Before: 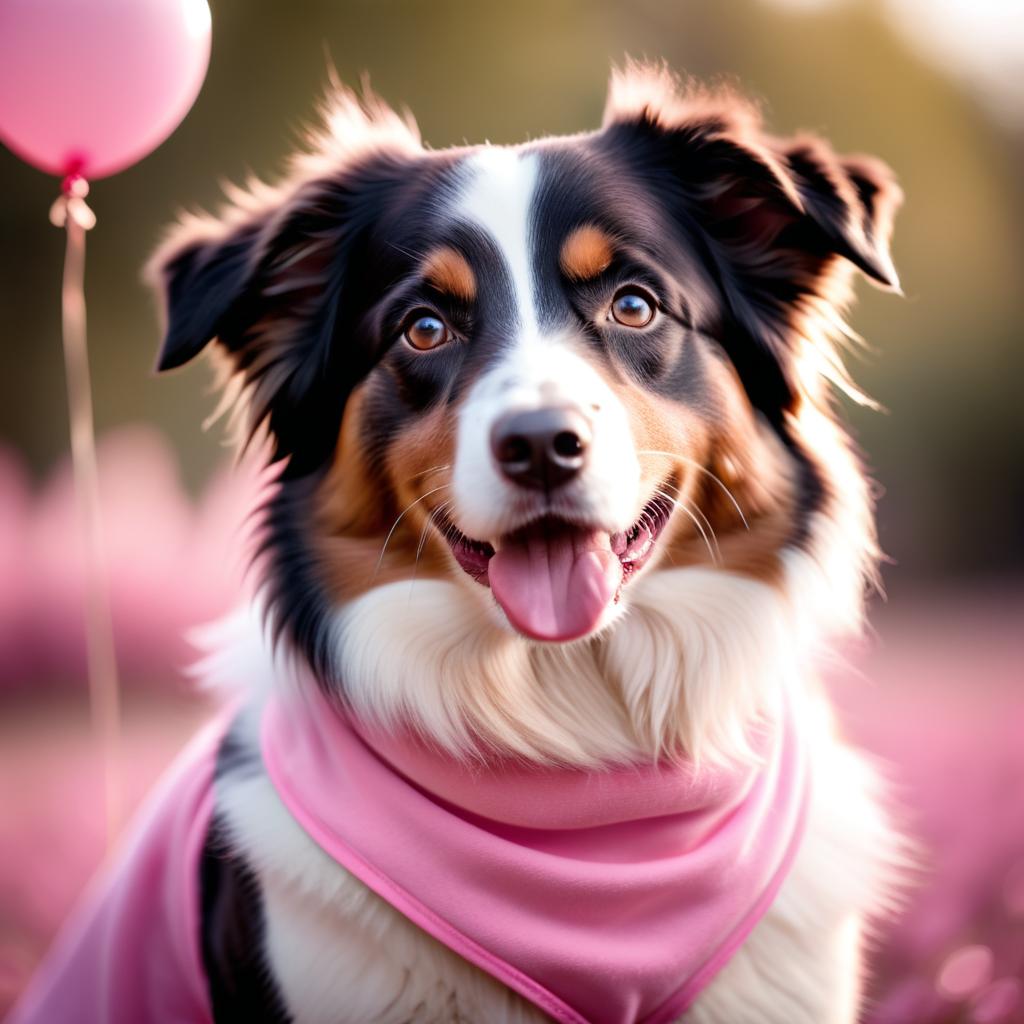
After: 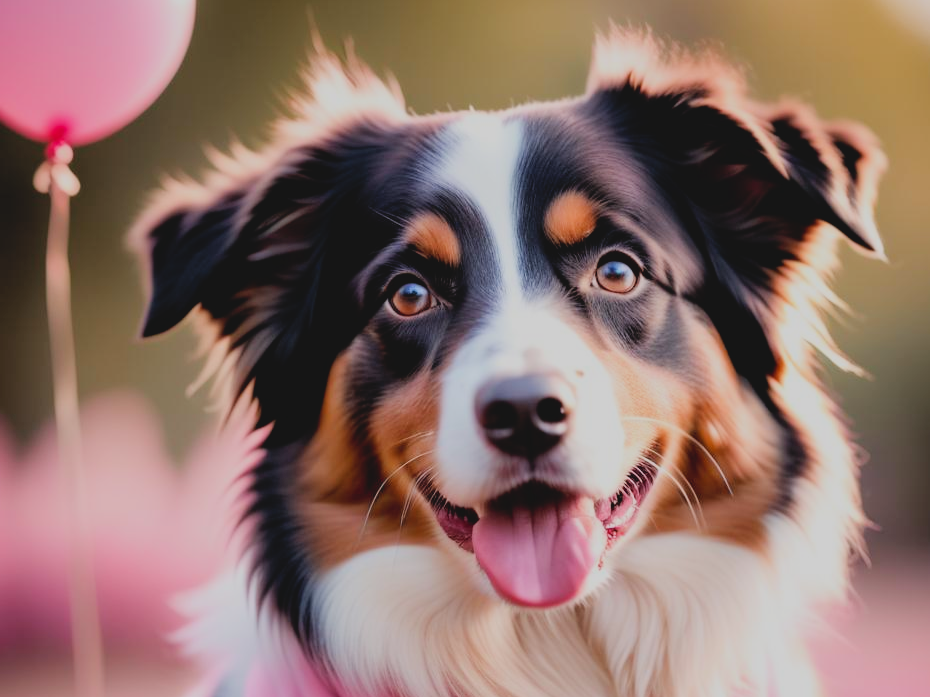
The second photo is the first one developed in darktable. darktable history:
contrast brightness saturation: contrast -0.099, brightness 0.049, saturation 0.082
crop: left 1.564%, top 3.391%, right 7.538%, bottom 28.473%
filmic rgb: black relative exposure -7.65 EV, white relative exposure 4.56 EV, hardness 3.61
